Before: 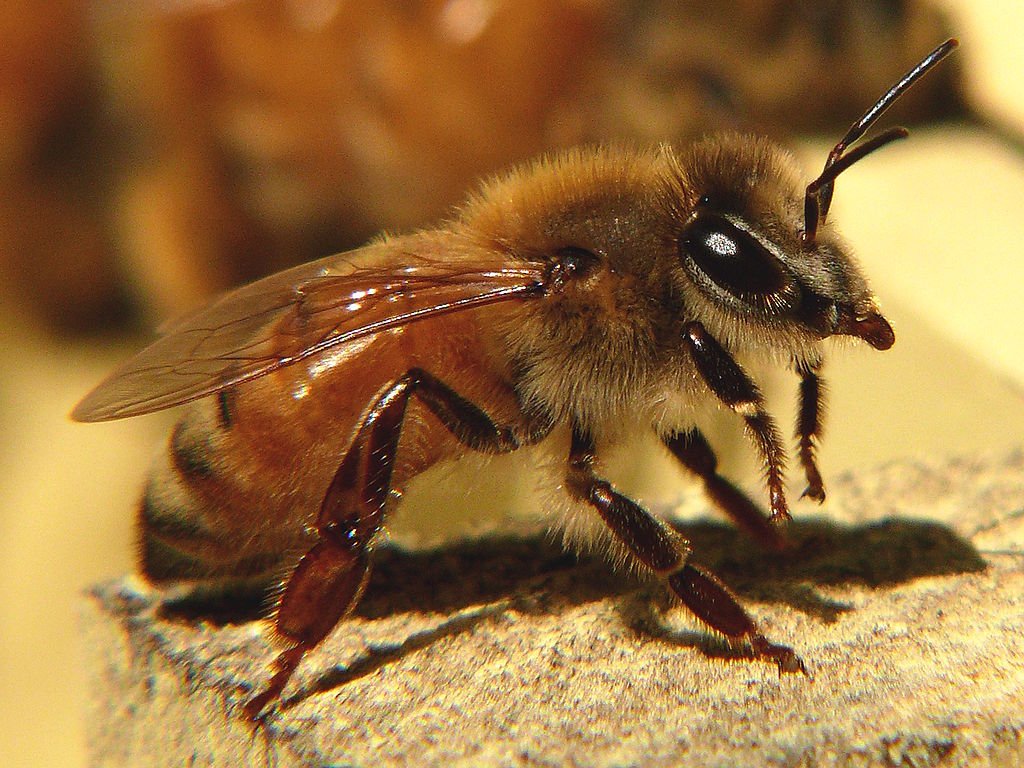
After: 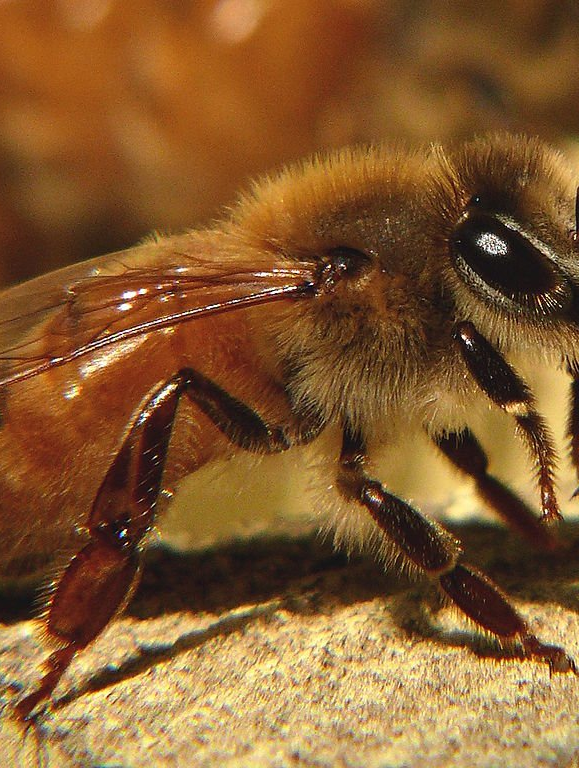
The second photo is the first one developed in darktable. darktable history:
crop and rotate: left 22.398%, right 21.029%
